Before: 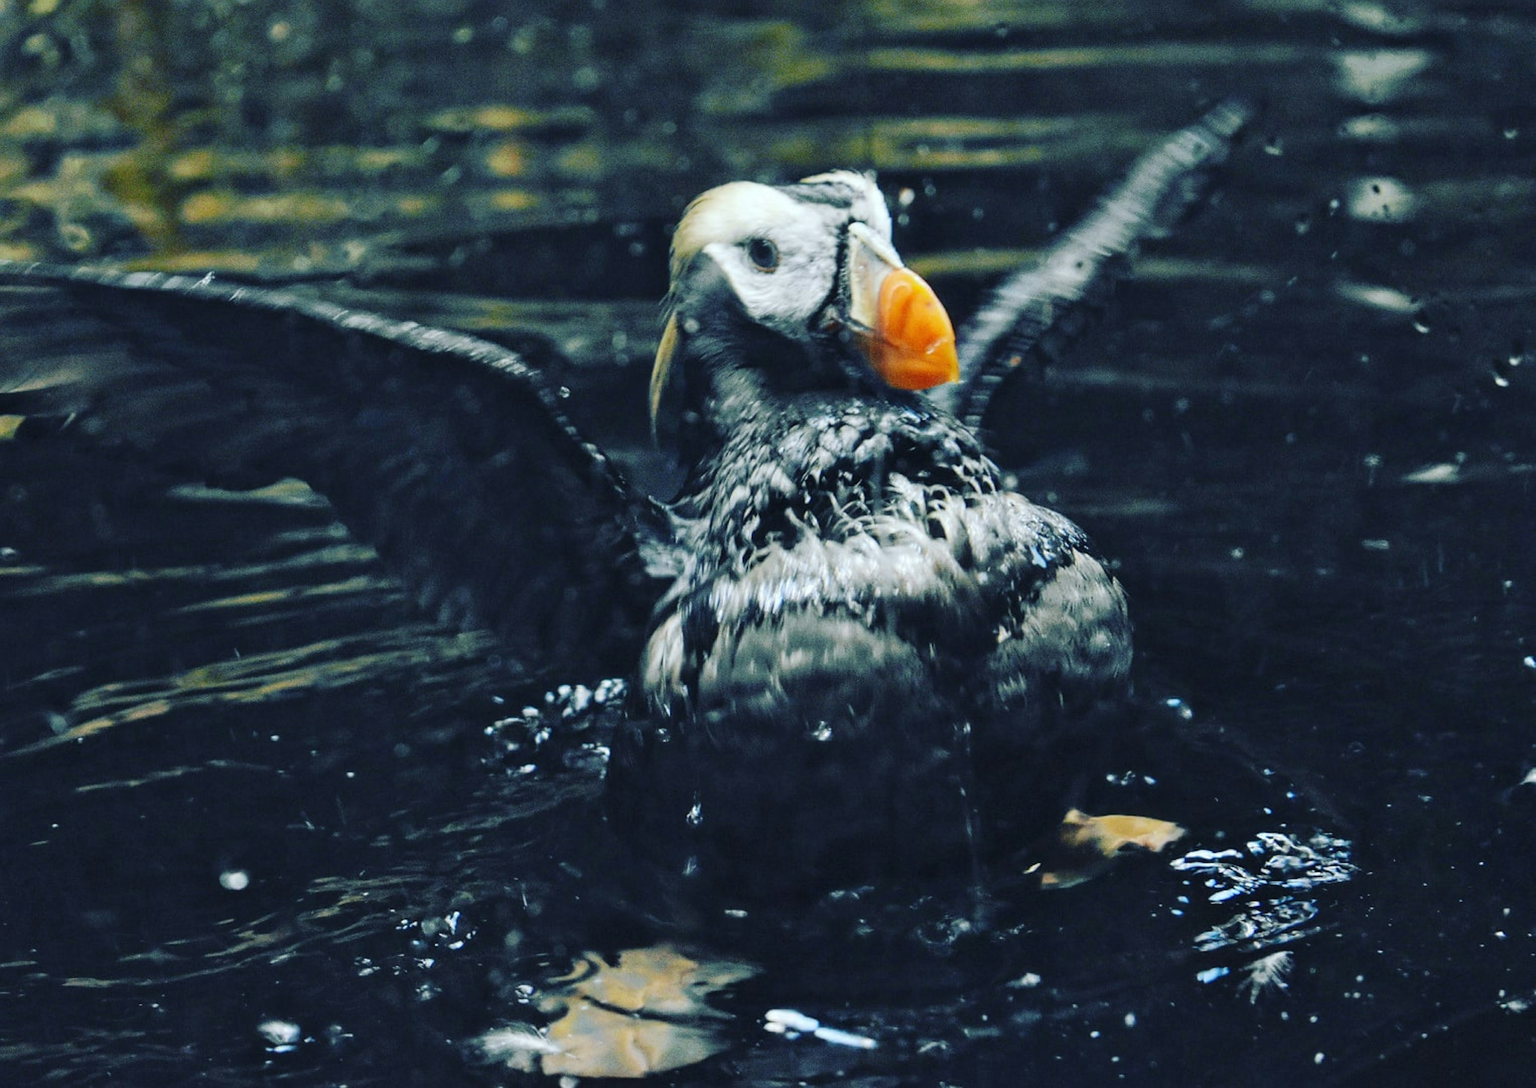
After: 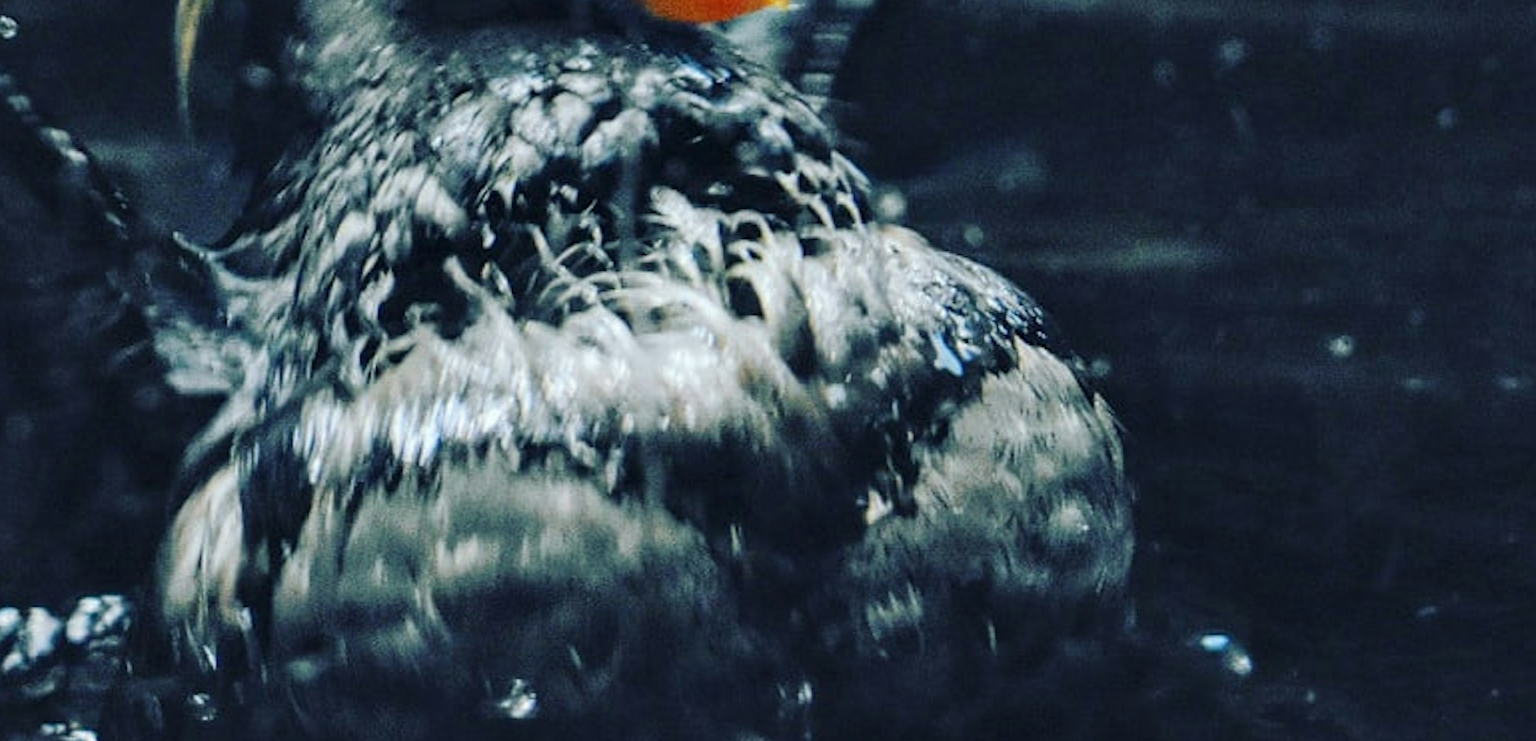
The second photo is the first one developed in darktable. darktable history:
crop: left 36.538%, top 34.81%, right 13.027%, bottom 30.766%
local contrast: highlights 61%, shadows 109%, detail 107%, midtone range 0.523
